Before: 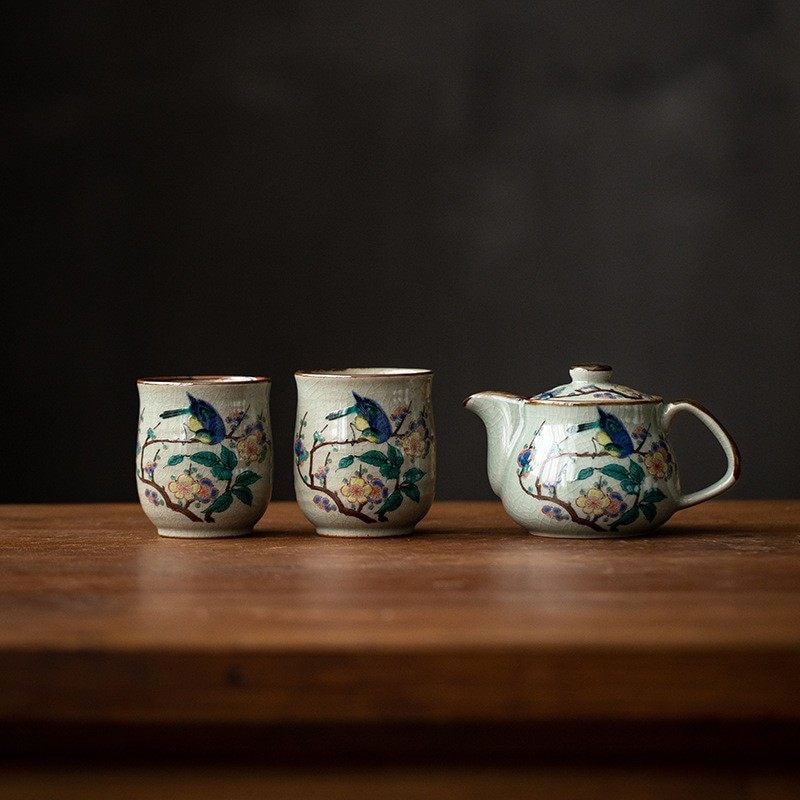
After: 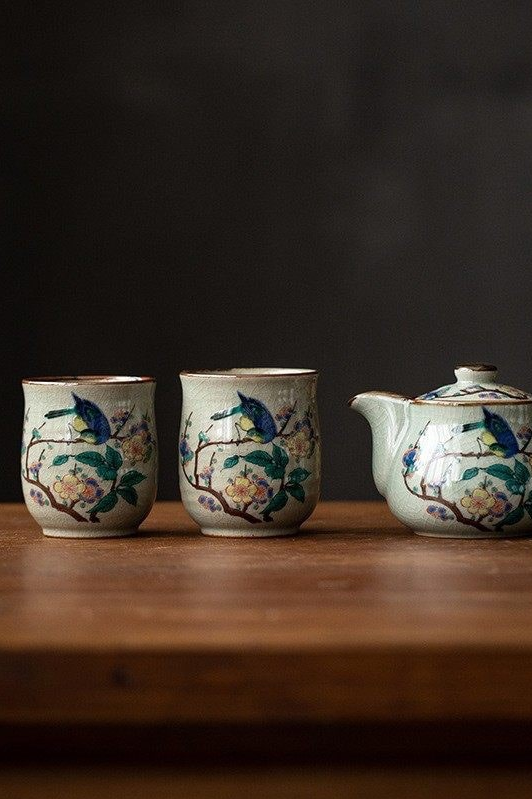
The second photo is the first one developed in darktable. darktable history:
exposure: compensate highlight preservation false
crop and rotate: left 14.394%, right 18.989%
